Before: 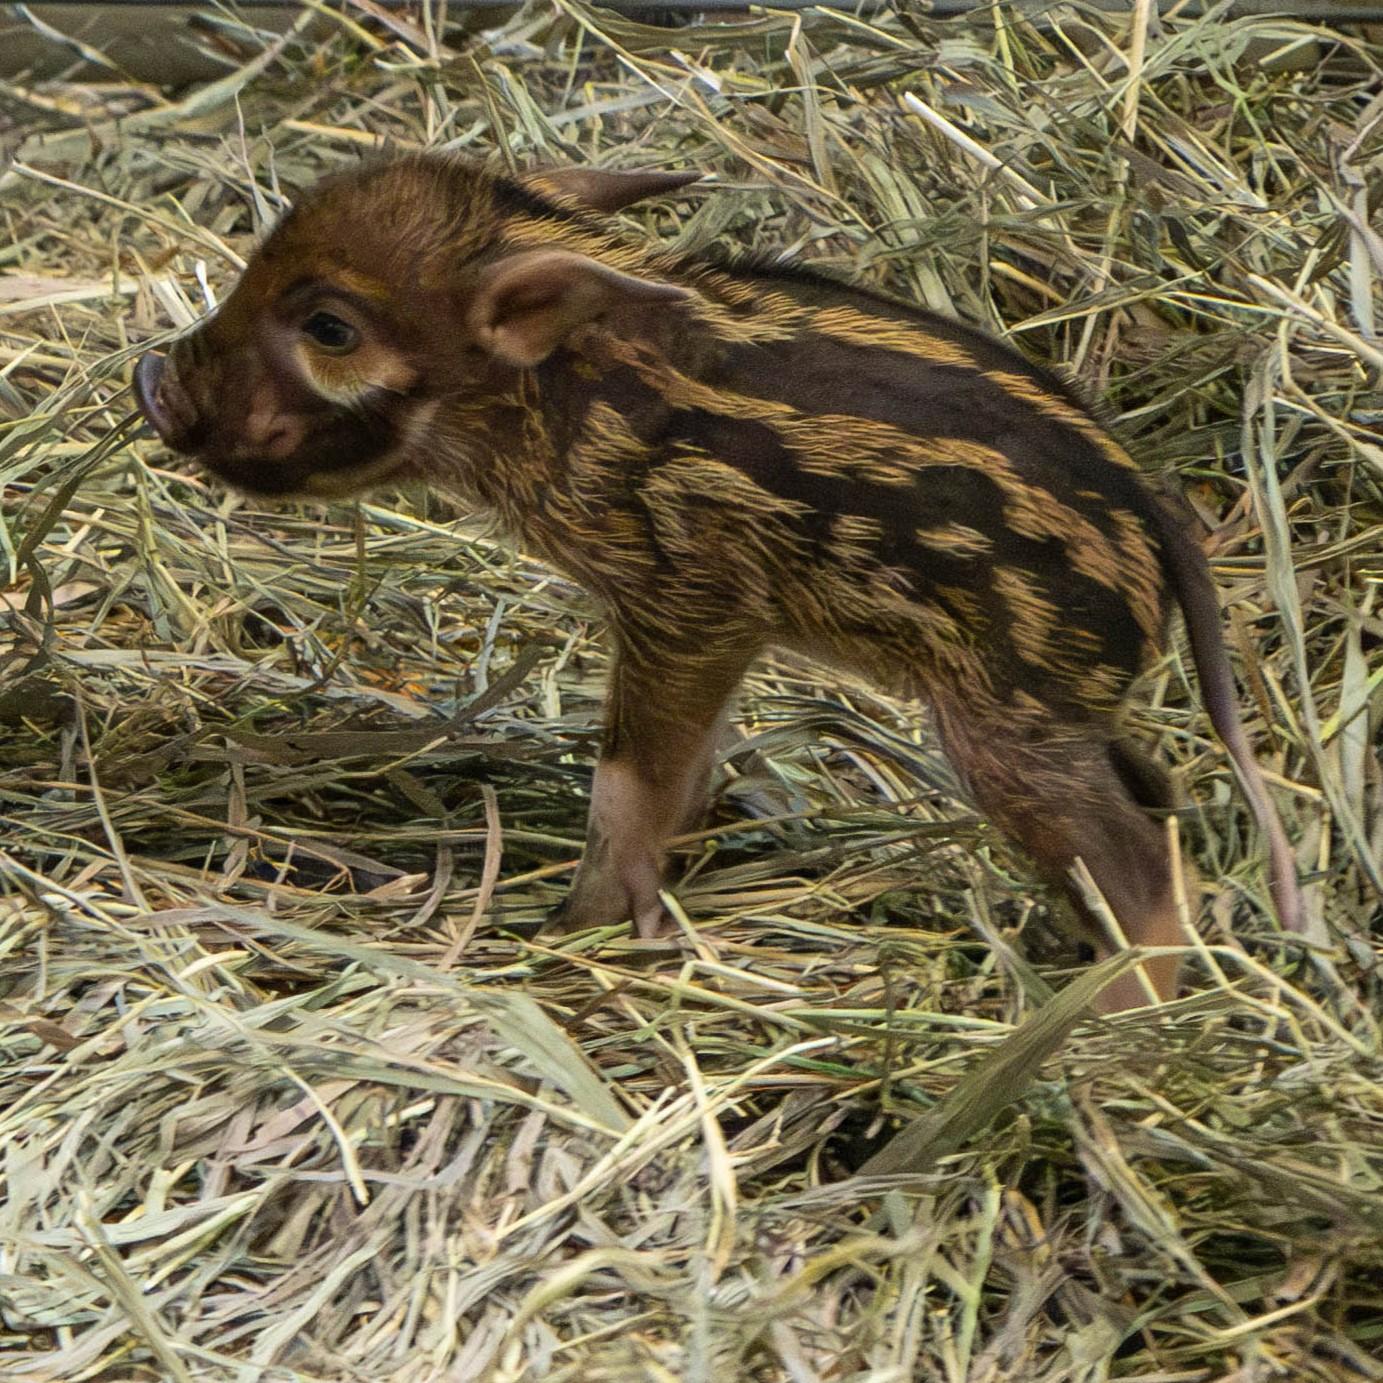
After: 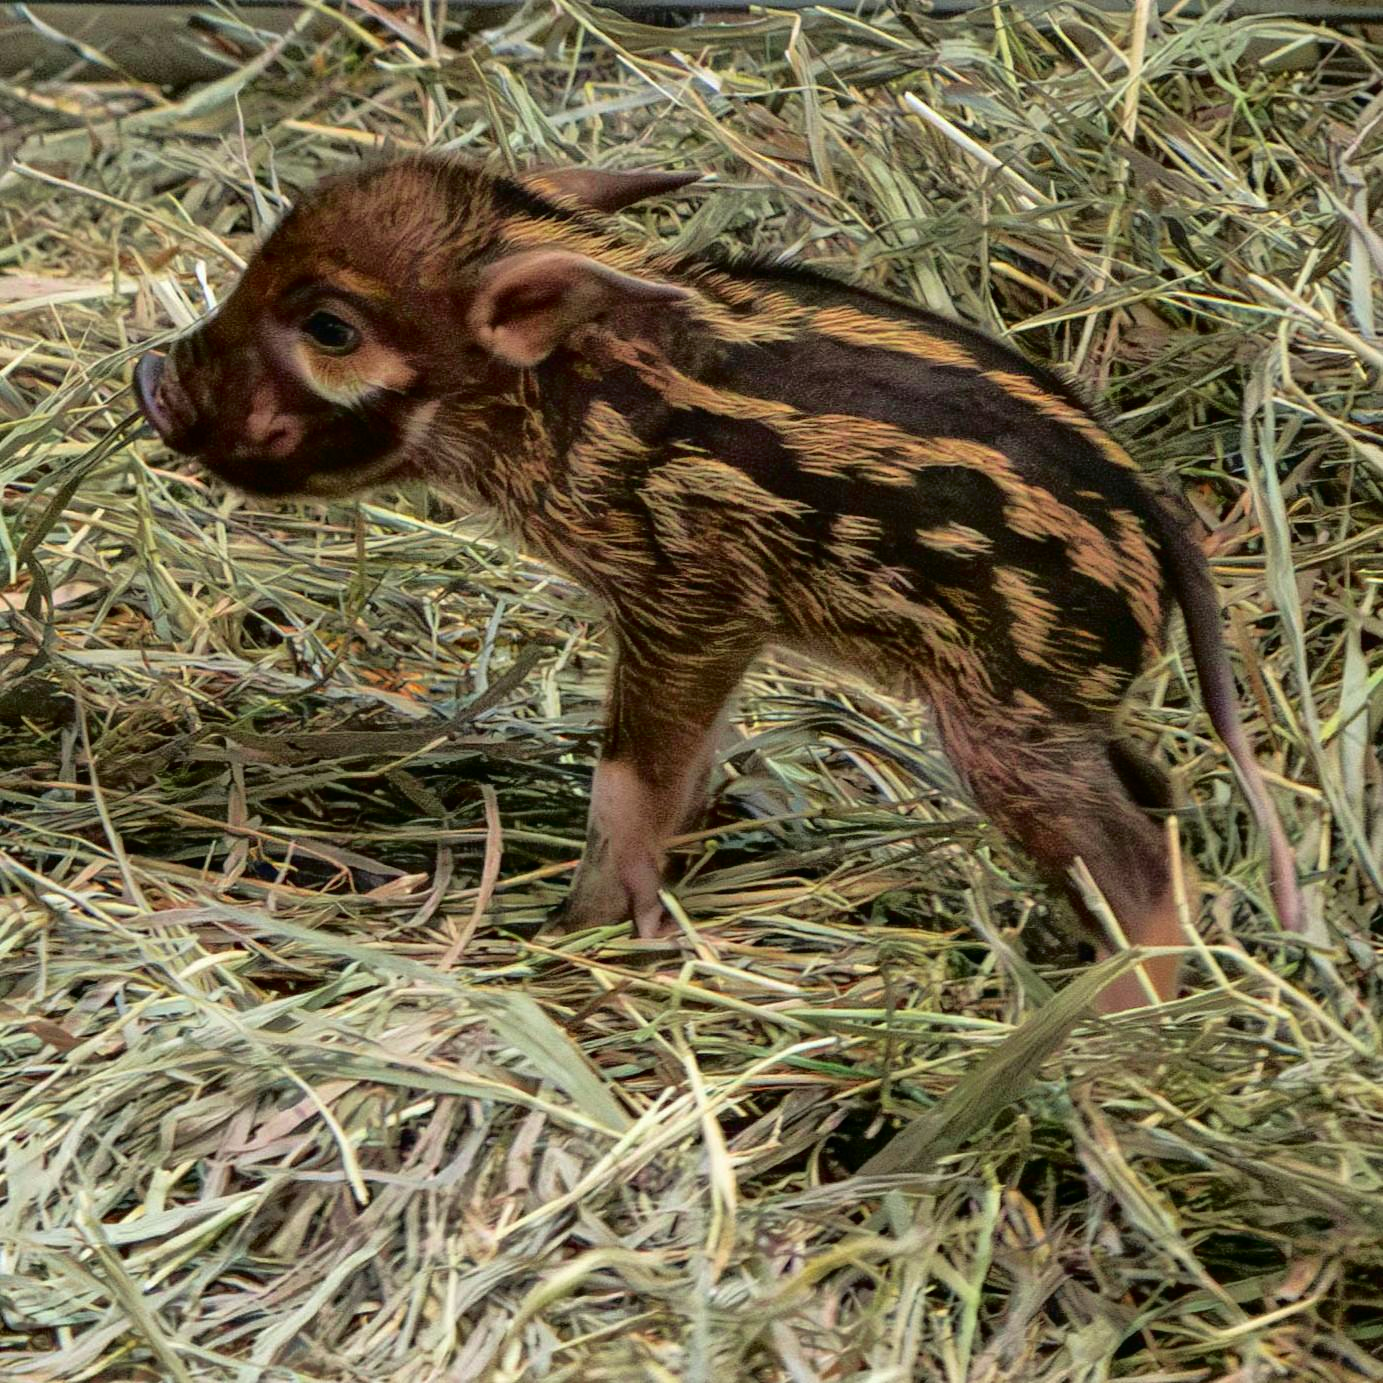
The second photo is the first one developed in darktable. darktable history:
tone curve: curves: ch0 [(0, 0) (0.126, 0.061) (0.362, 0.382) (0.498, 0.498) (0.706, 0.712) (1, 1)]; ch1 [(0, 0) (0.5, 0.497) (0.55, 0.578) (1, 1)]; ch2 [(0, 0) (0.44, 0.424) (0.489, 0.486) (0.537, 0.538) (1, 1)], color space Lab, independent channels, preserve colors none
shadows and highlights: radius 118.69, shadows 42.21, highlights -61.56, soften with gaussian
